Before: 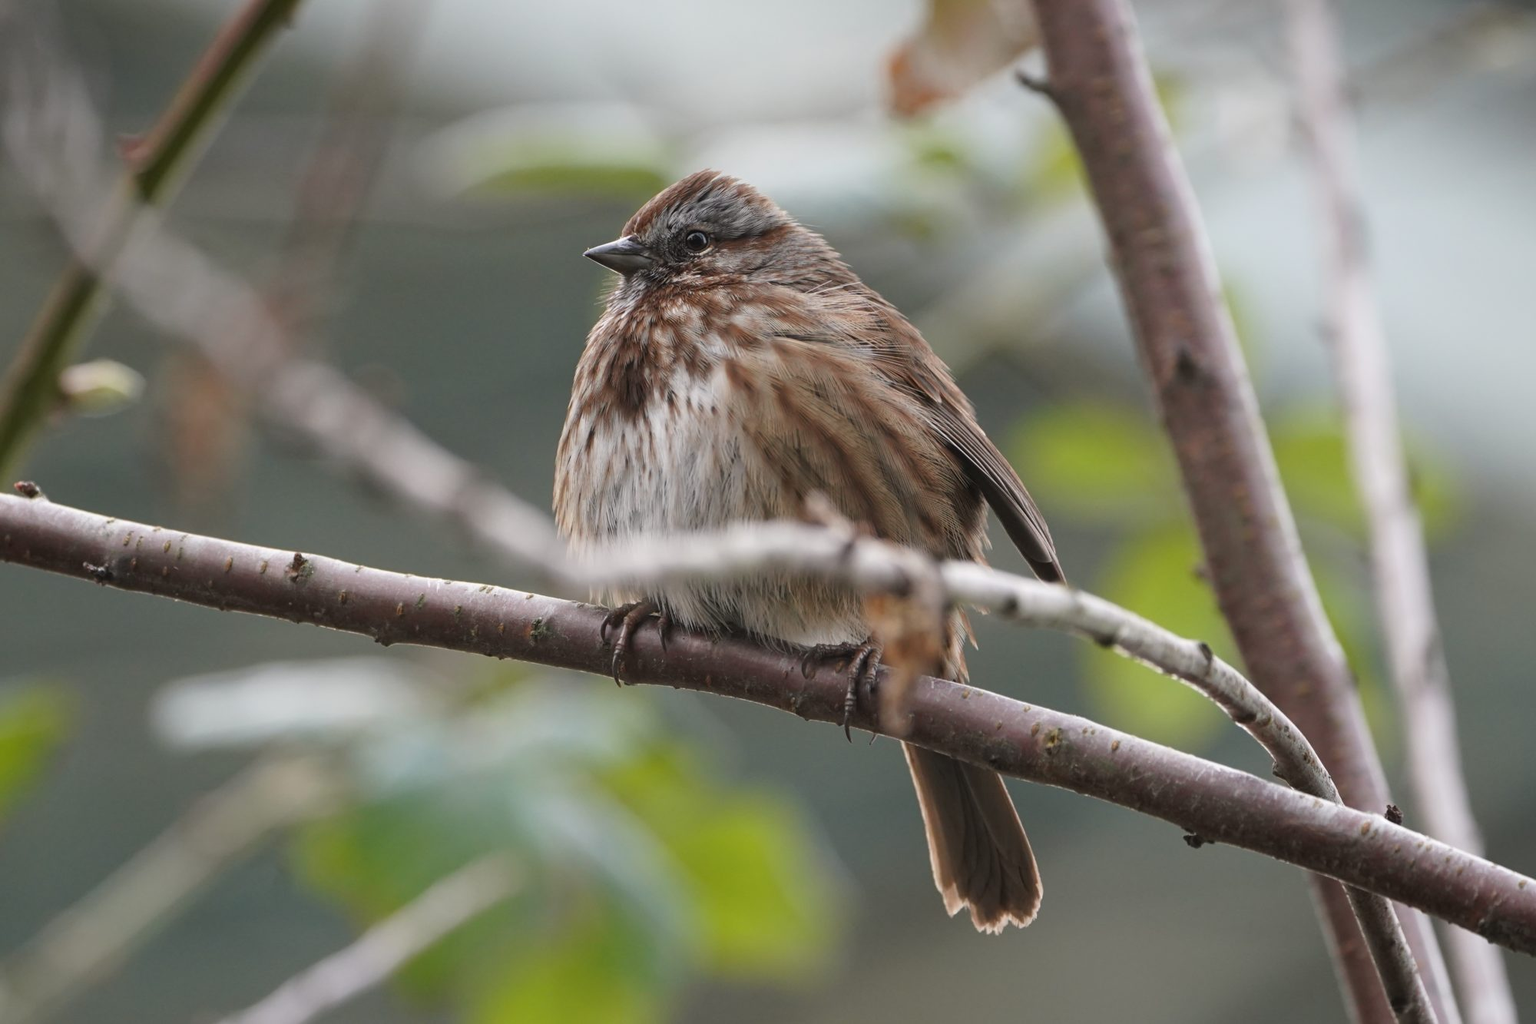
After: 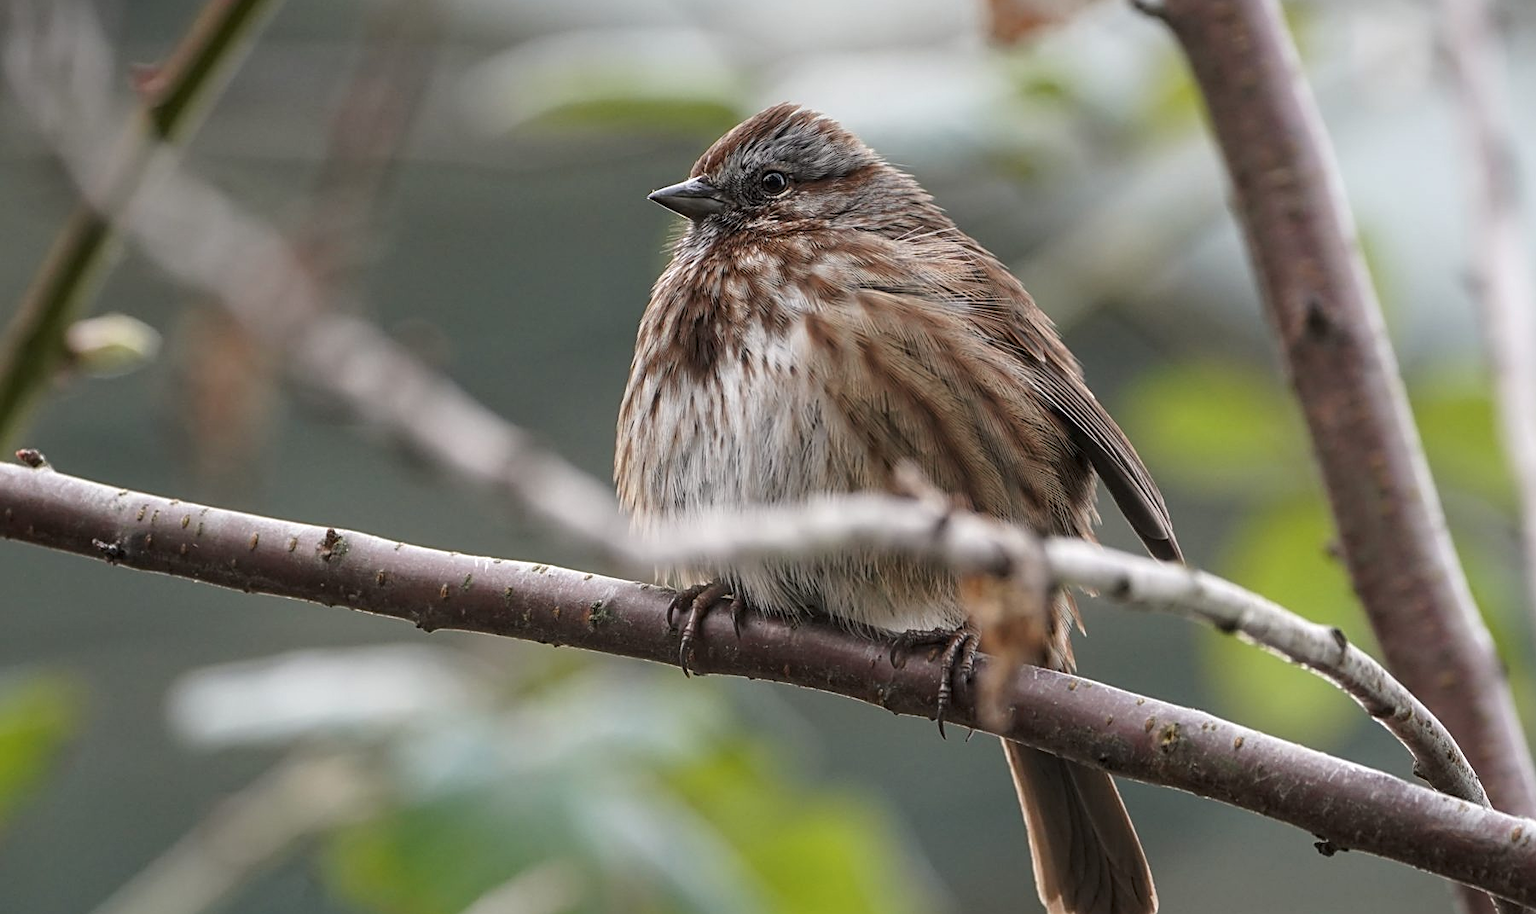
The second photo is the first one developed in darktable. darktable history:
local contrast: on, module defaults
crop: top 7.53%, right 9.907%, bottom 12.035%
sharpen: on, module defaults
